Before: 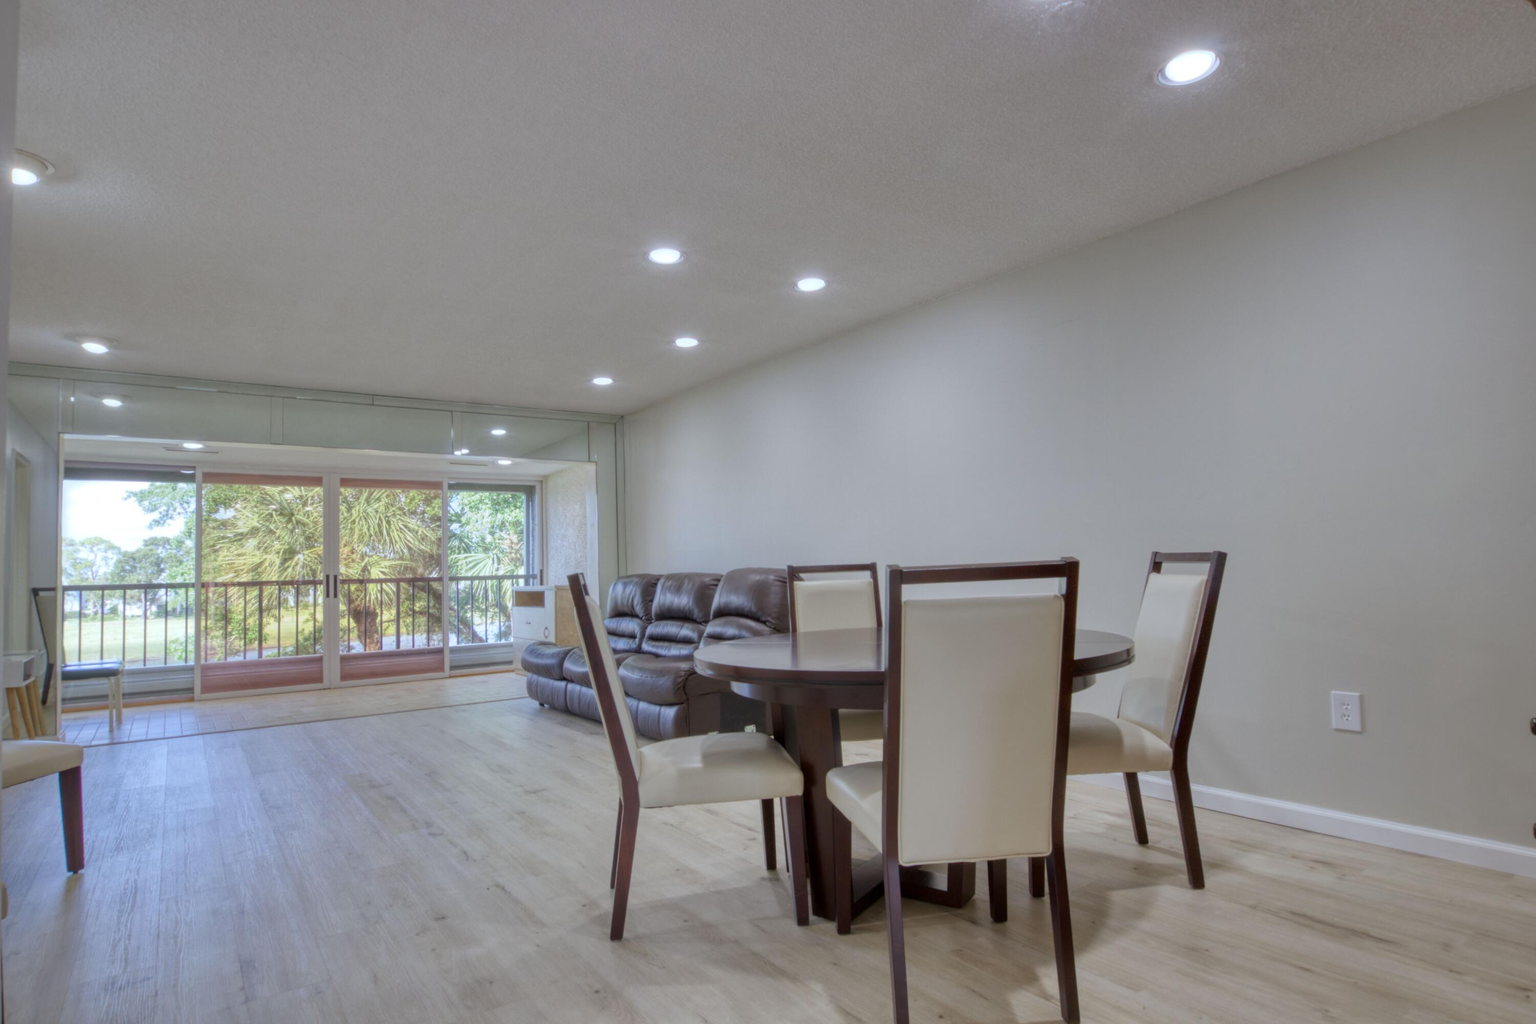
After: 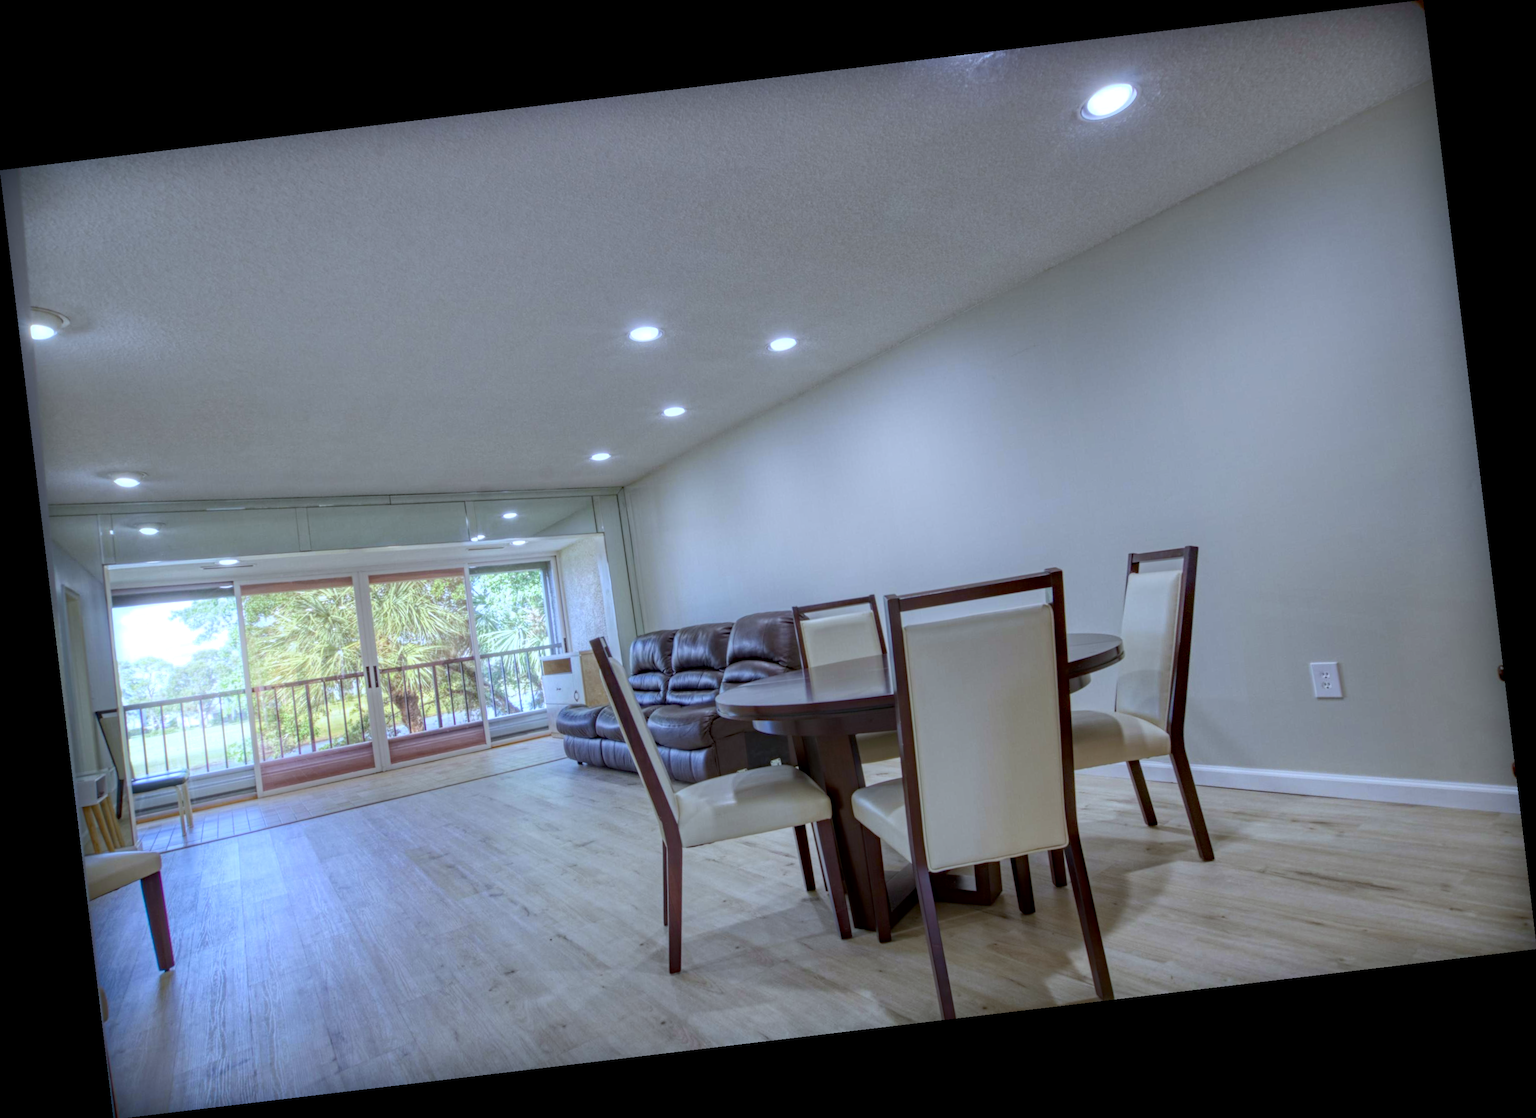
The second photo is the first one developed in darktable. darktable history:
rotate and perspective: rotation -6.83°, automatic cropping off
shadows and highlights: shadows -54.3, highlights 86.09, soften with gaussian
haze removal: strength 0.29, distance 0.25, compatibility mode true, adaptive false
white balance: red 0.924, blue 1.095
local contrast: mode bilateral grid, contrast 20, coarseness 50, detail 120%, midtone range 0.2
levels: levels [0, 0.474, 0.947]
